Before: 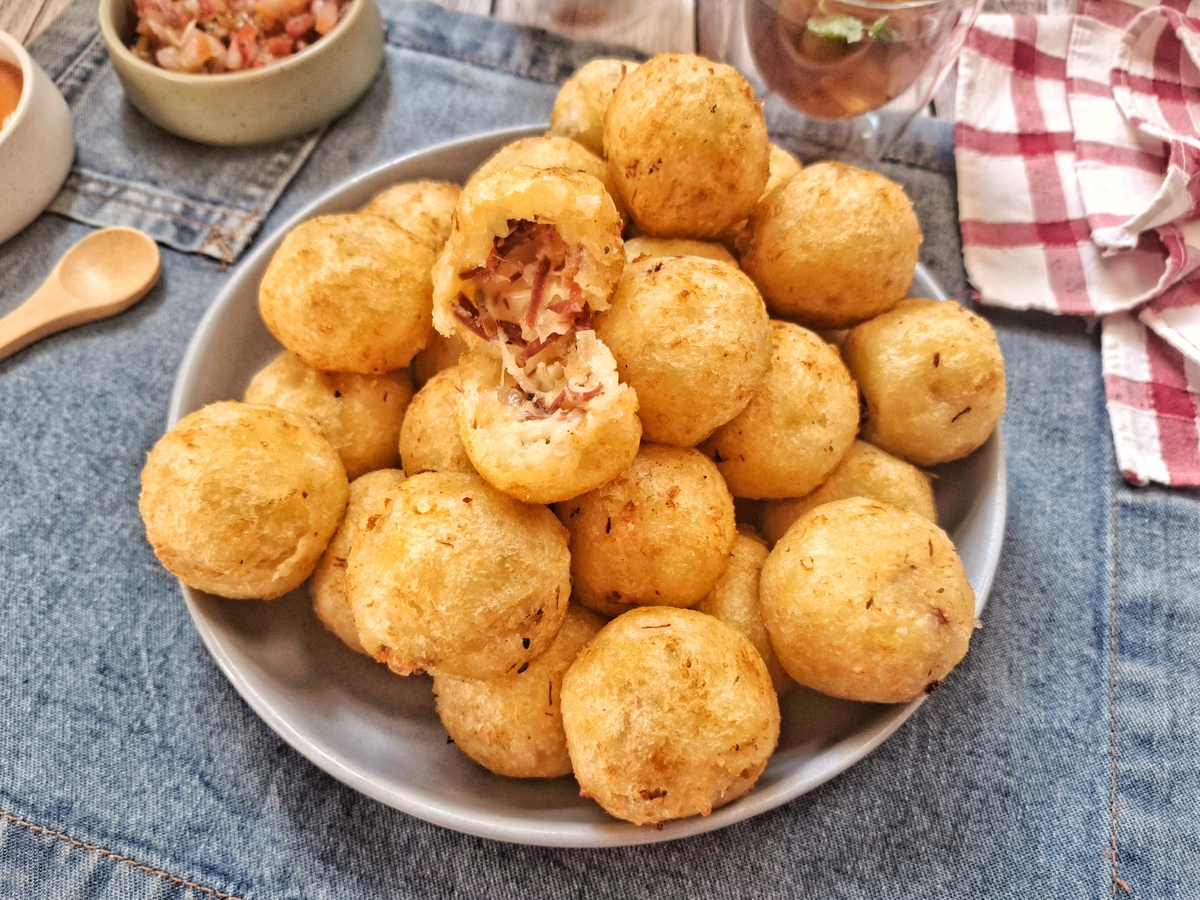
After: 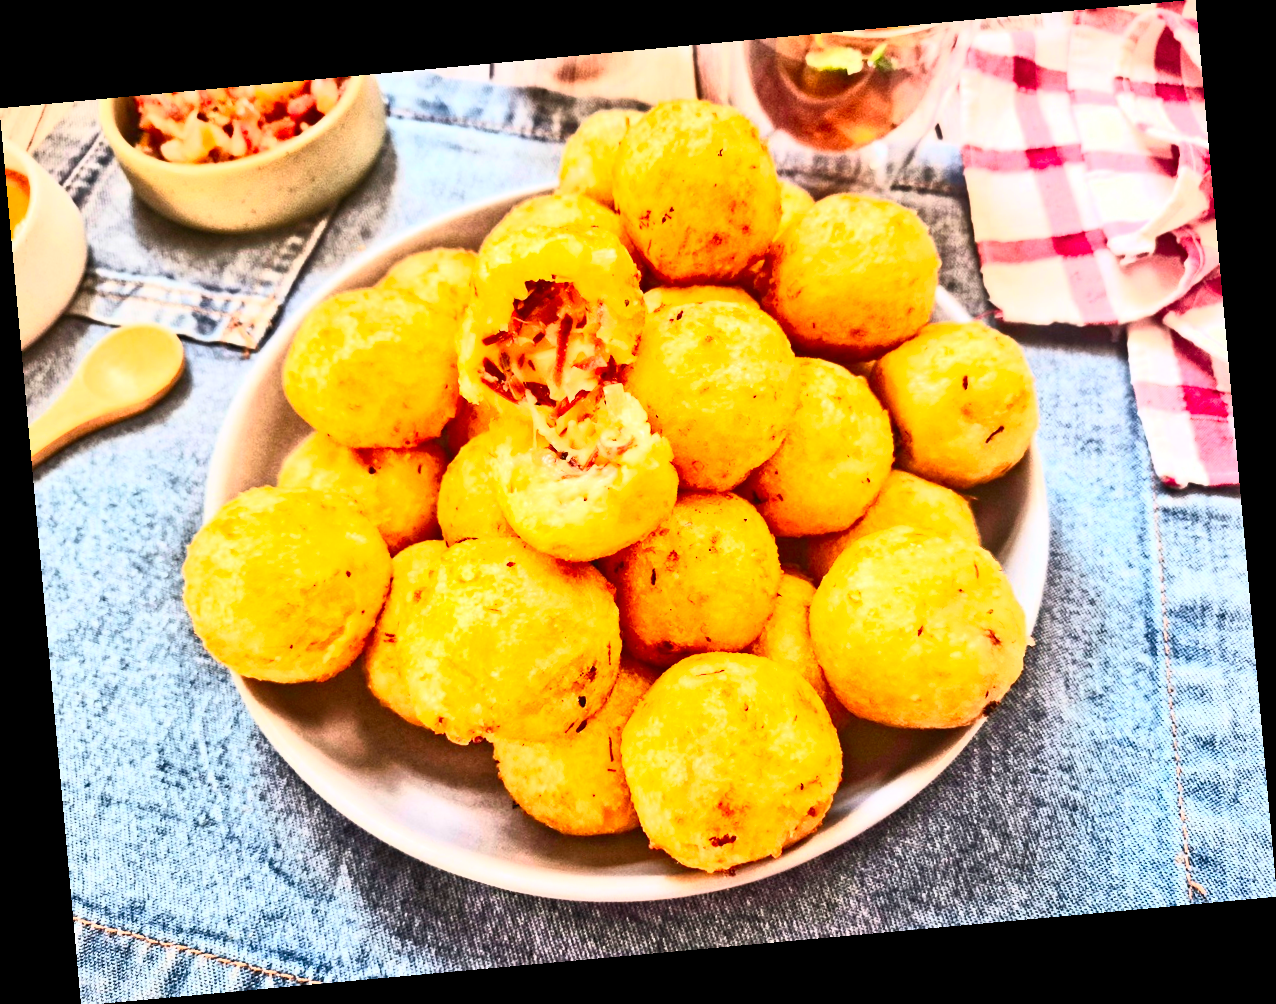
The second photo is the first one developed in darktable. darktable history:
rotate and perspective: rotation -5.2°, automatic cropping off
contrast brightness saturation: contrast 0.83, brightness 0.59, saturation 0.59
